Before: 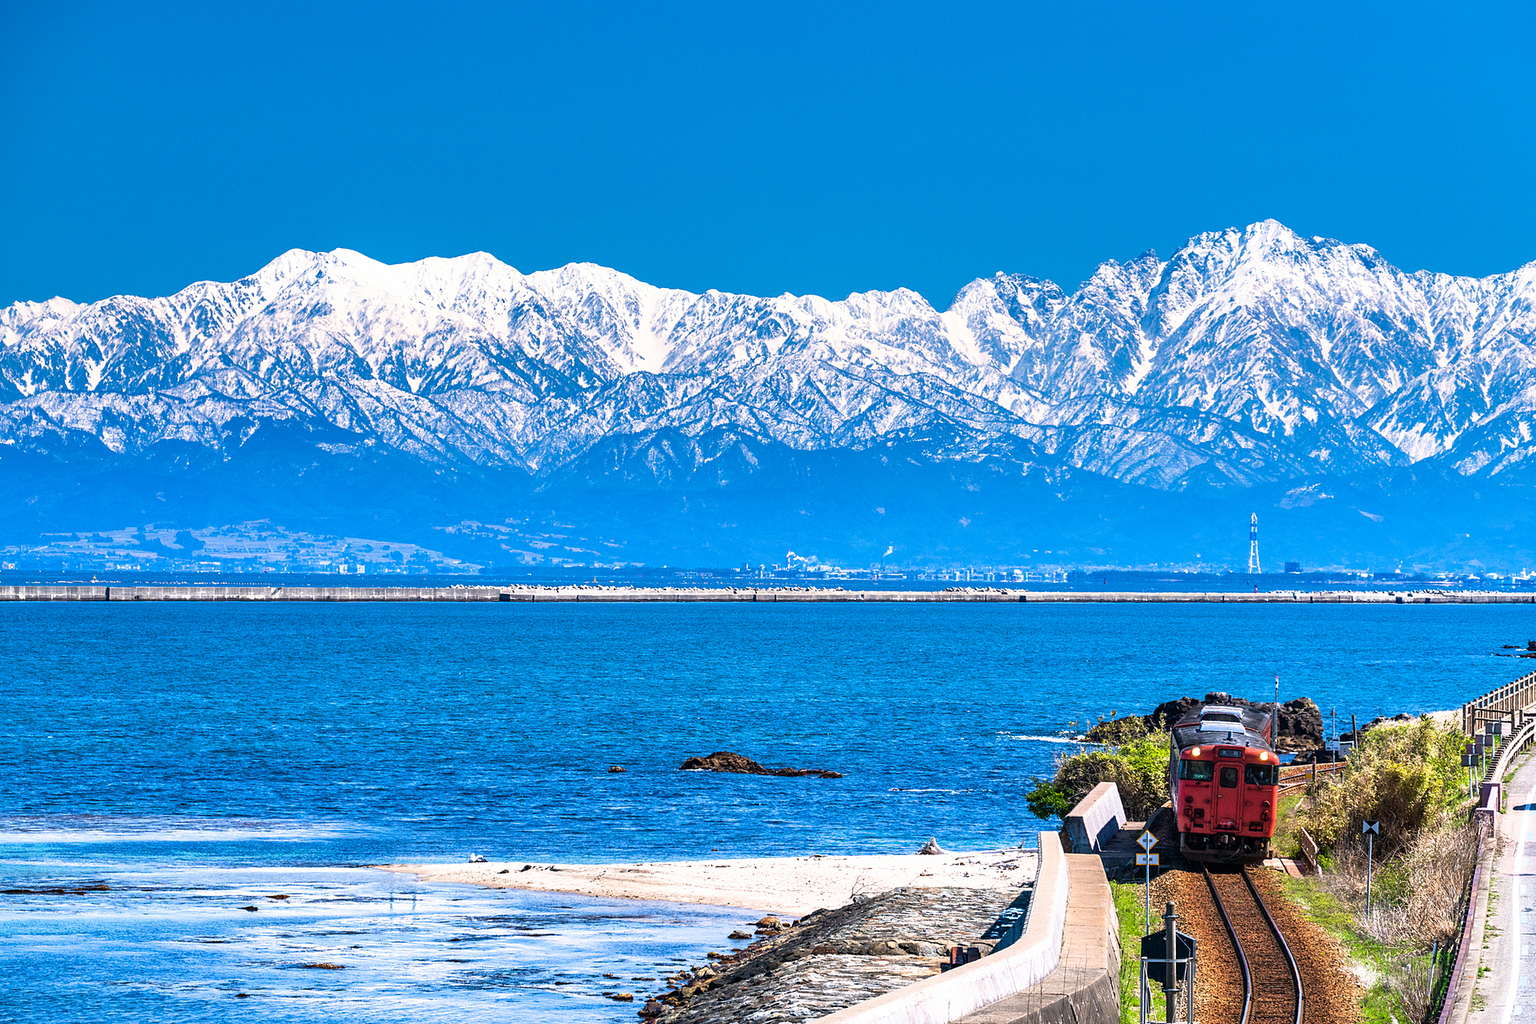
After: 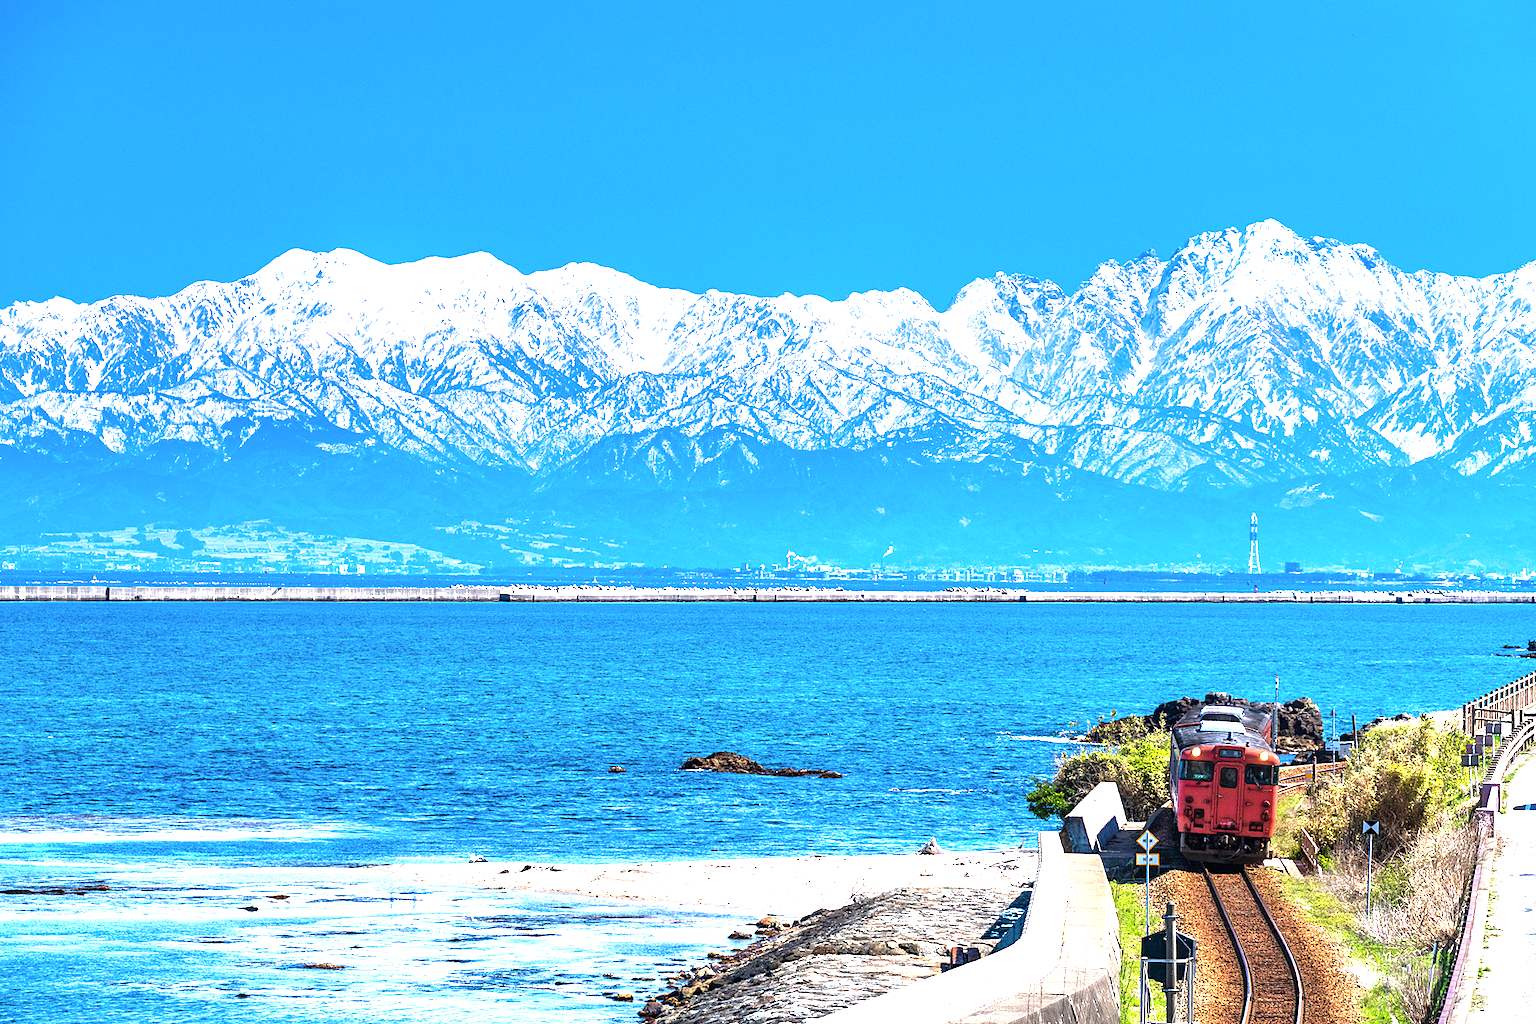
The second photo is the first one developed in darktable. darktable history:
exposure: black level correction 0, exposure 0.7 EV, compensate exposure bias true, compensate highlight preservation false
contrast brightness saturation: saturation -0.05
